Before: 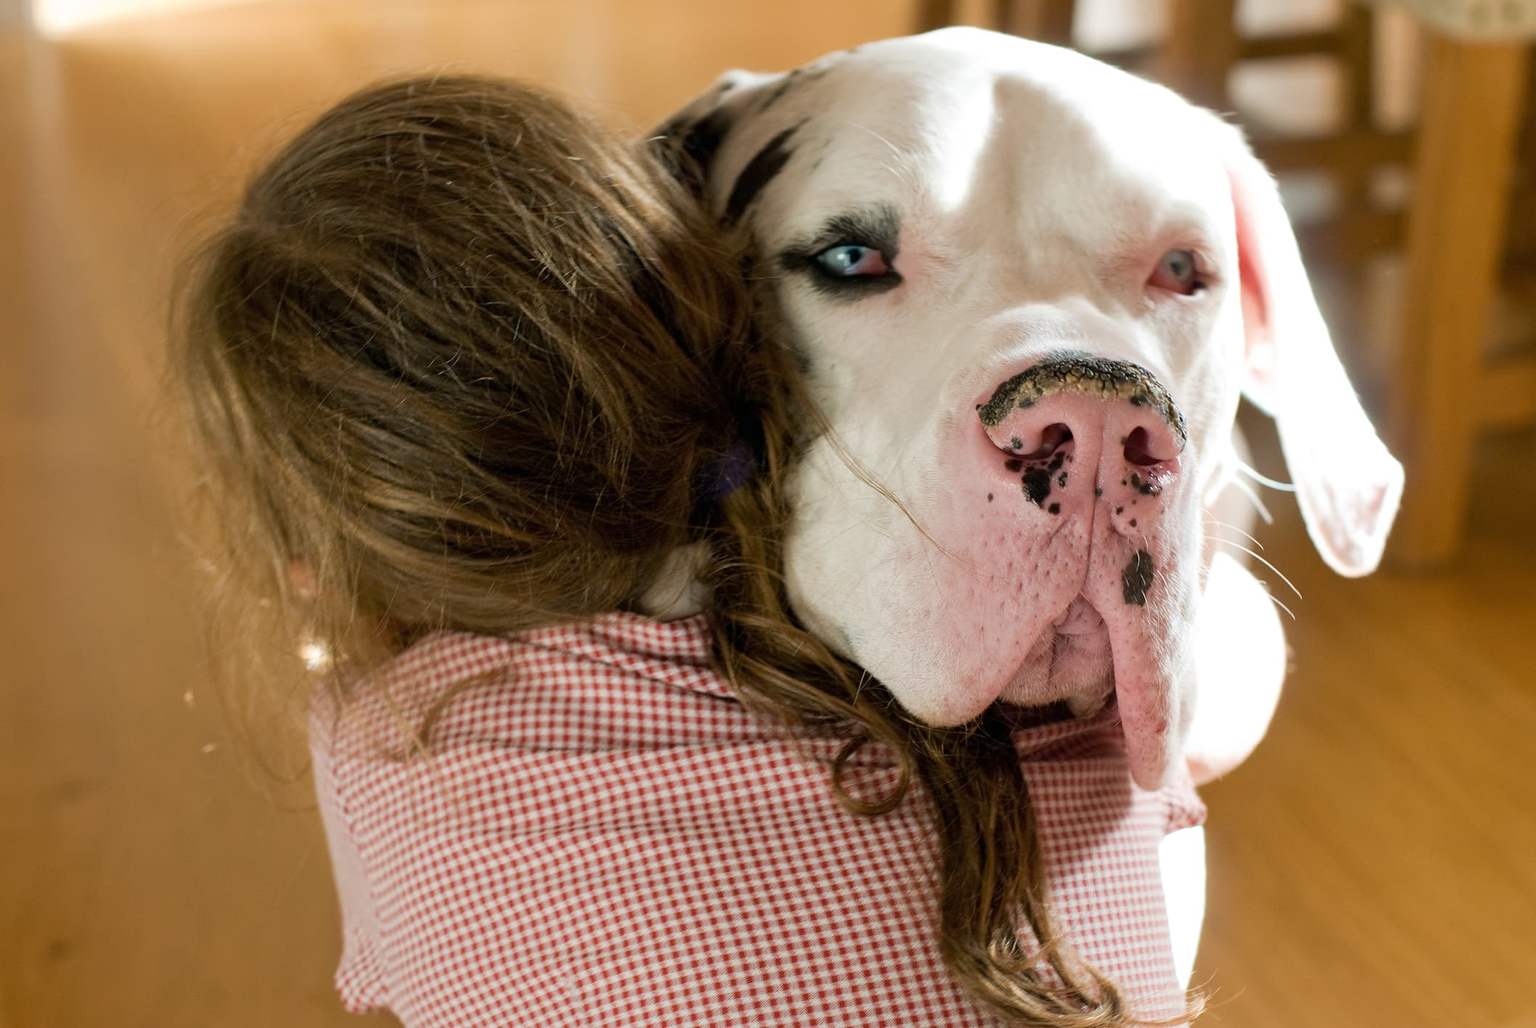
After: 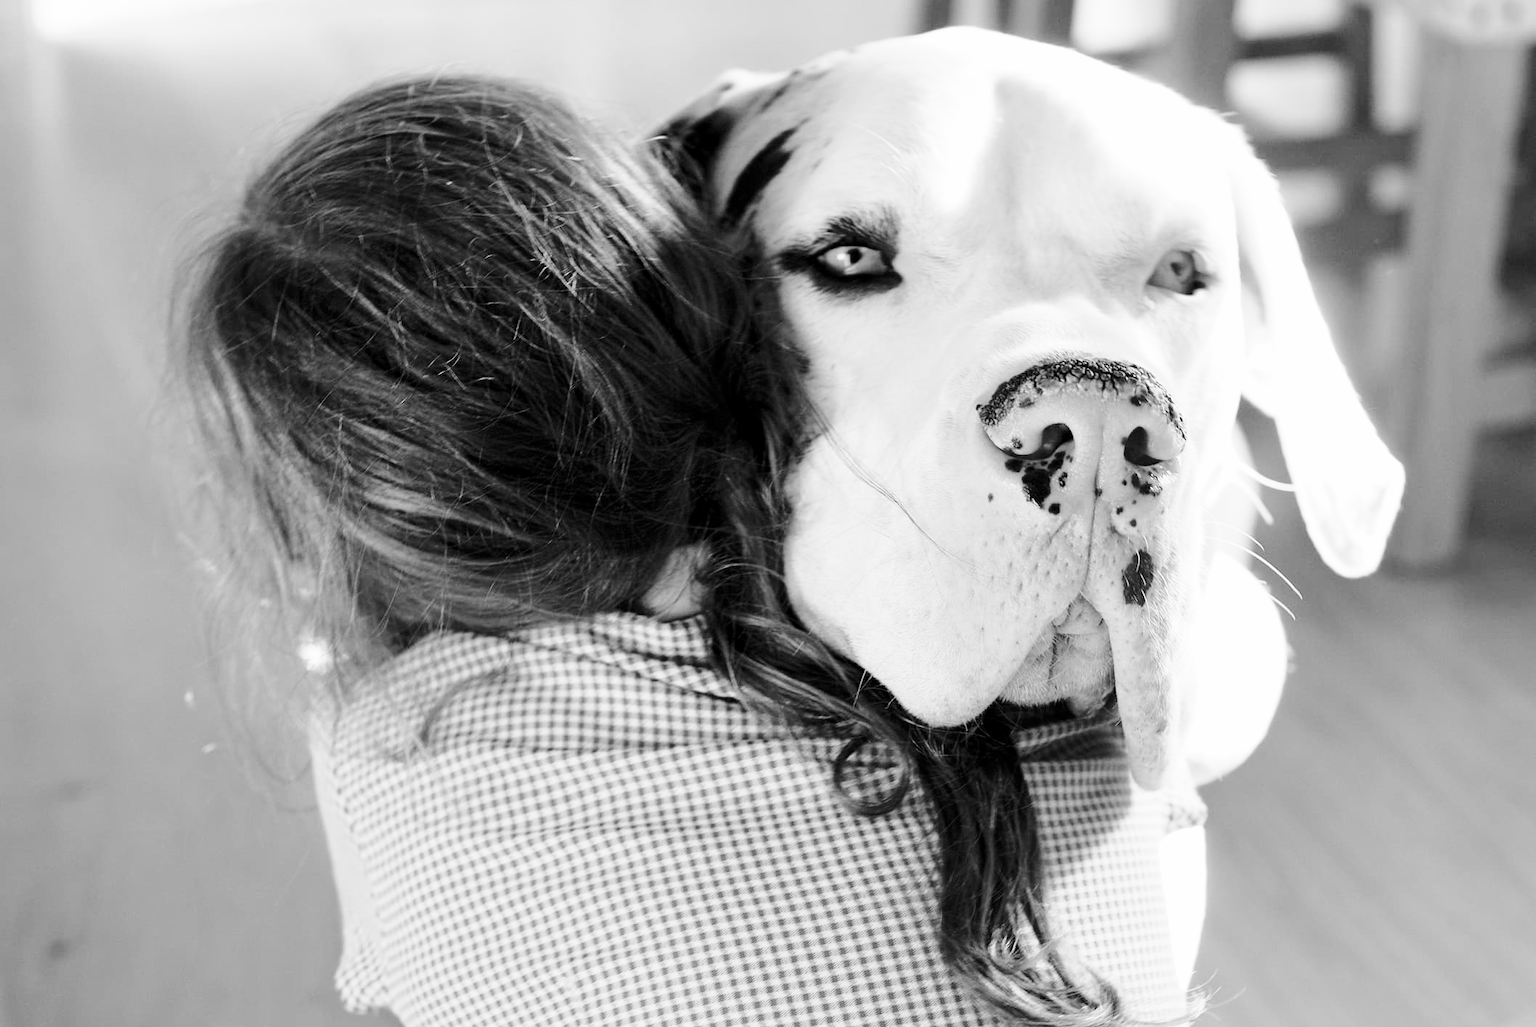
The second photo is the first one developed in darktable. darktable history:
tone curve: curves: ch0 [(0, 0) (0.003, 0.004) (0.011, 0.015) (0.025, 0.033) (0.044, 0.058) (0.069, 0.091) (0.1, 0.131) (0.136, 0.179) (0.177, 0.233) (0.224, 0.296) (0.277, 0.364) (0.335, 0.434) (0.399, 0.511) (0.468, 0.584) (0.543, 0.656) (0.623, 0.729) (0.709, 0.799) (0.801, 0.874) (0.898, 0.936) (1, 1)], preserve colors none
color calibration: output gray [0.28, 0.41, 0.31, 0], gray › normalize channels true, illuminant same as pipeline (D50), adaptation XYZ, x 0.346, y 0.359, gamut compression 0
color balance rgb: perceptual saturation grading › global saturation 20%, global vibrance 20%
base curve: curves: ch0 [(0, 0) (0.028, 0.03) (0.121, 0.232) (0.46, 0.748) (0.859, 0.968) (1, 1)]
exposure: black level correction 0.001, compensate highlight preservation false
